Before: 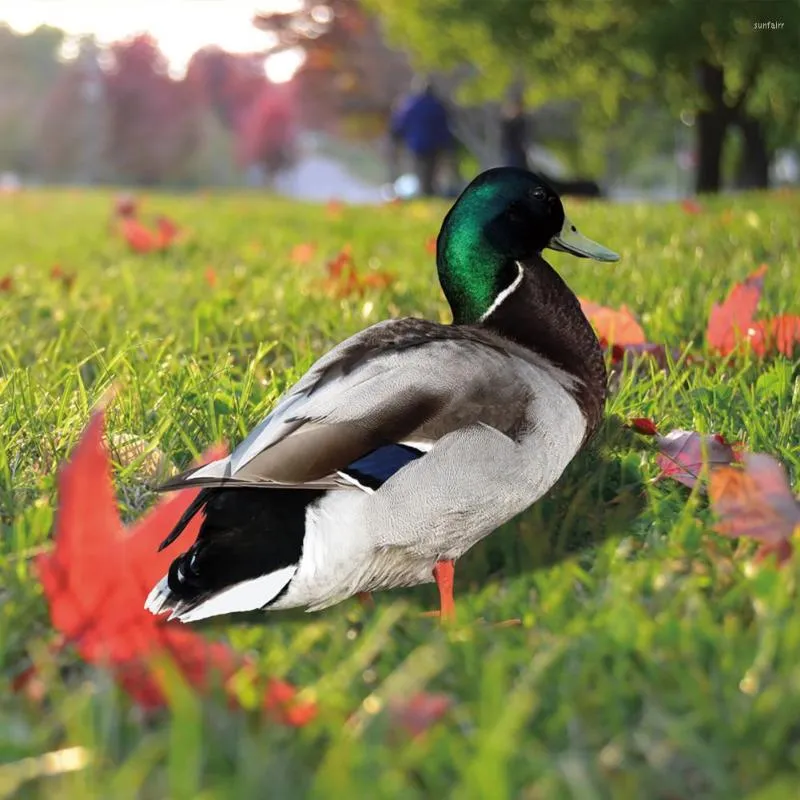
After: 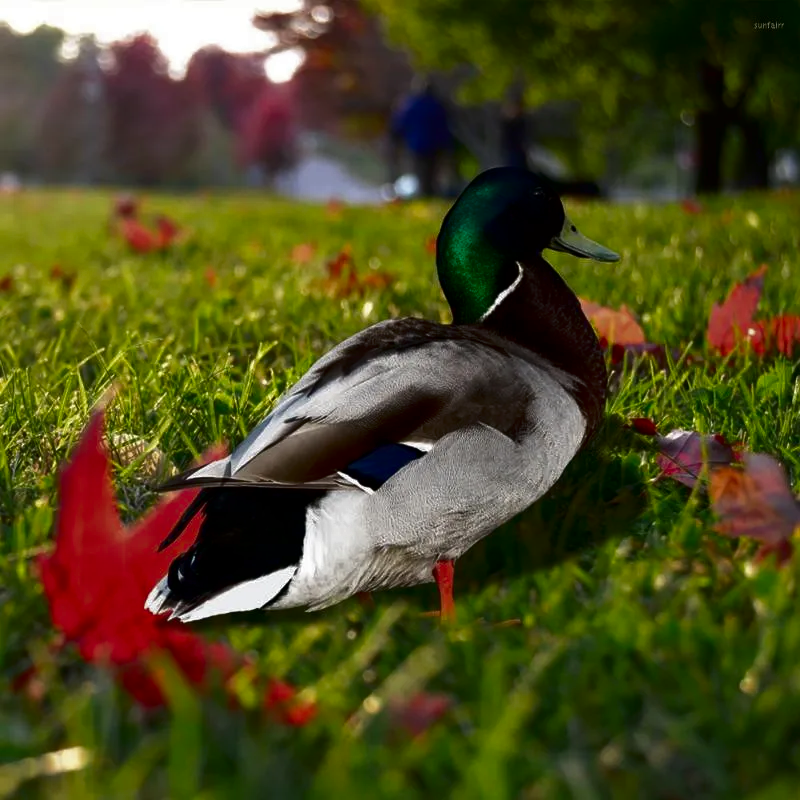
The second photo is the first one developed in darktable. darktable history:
contrast brightness saturation: brightness -0.506
